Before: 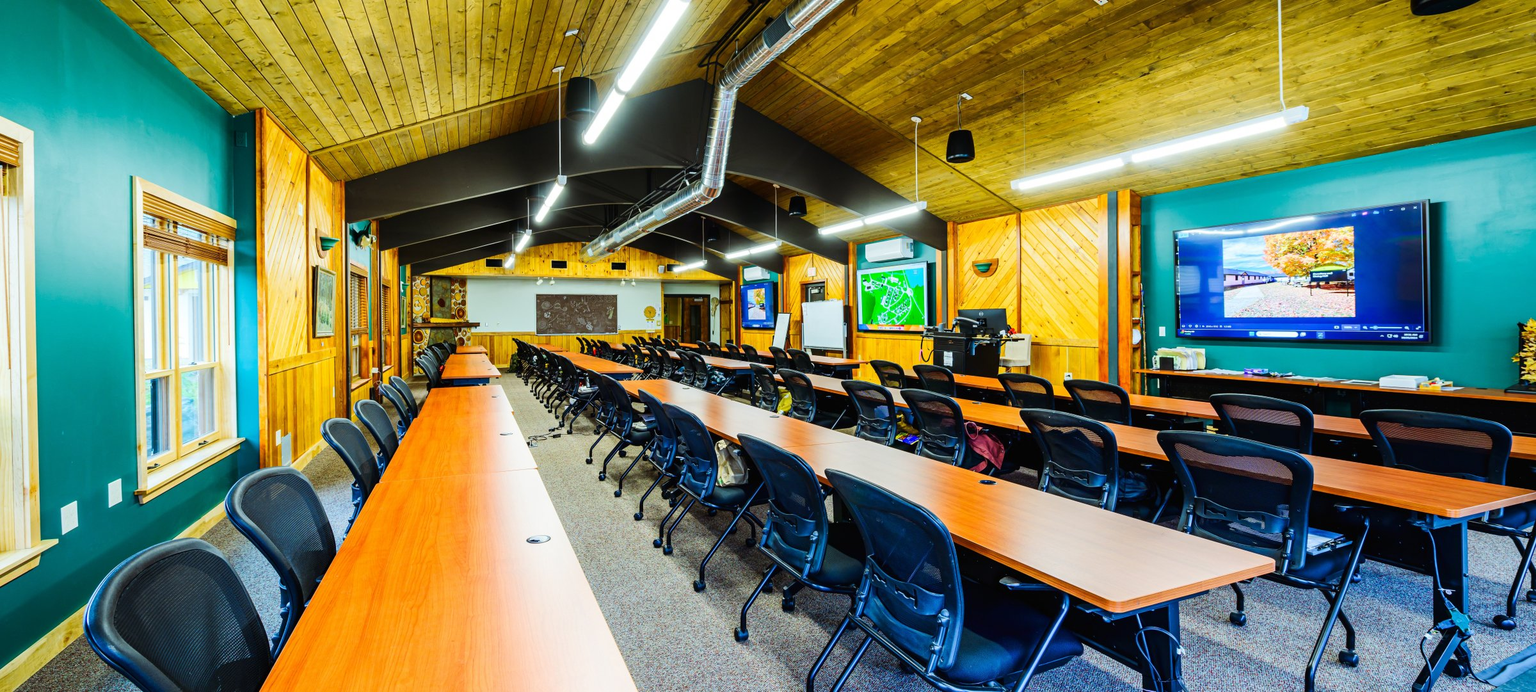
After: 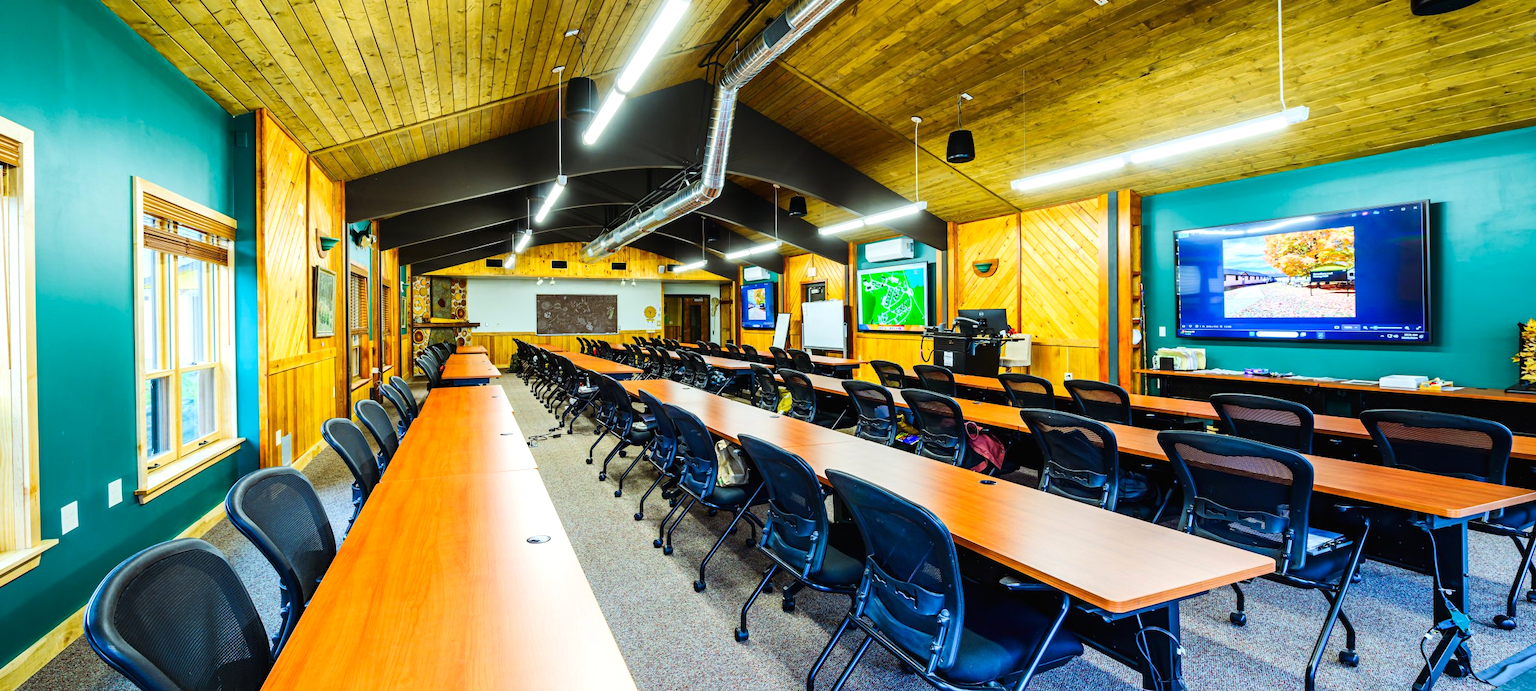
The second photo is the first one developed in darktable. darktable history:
levels: levels [0, 0.474, 0.947]
